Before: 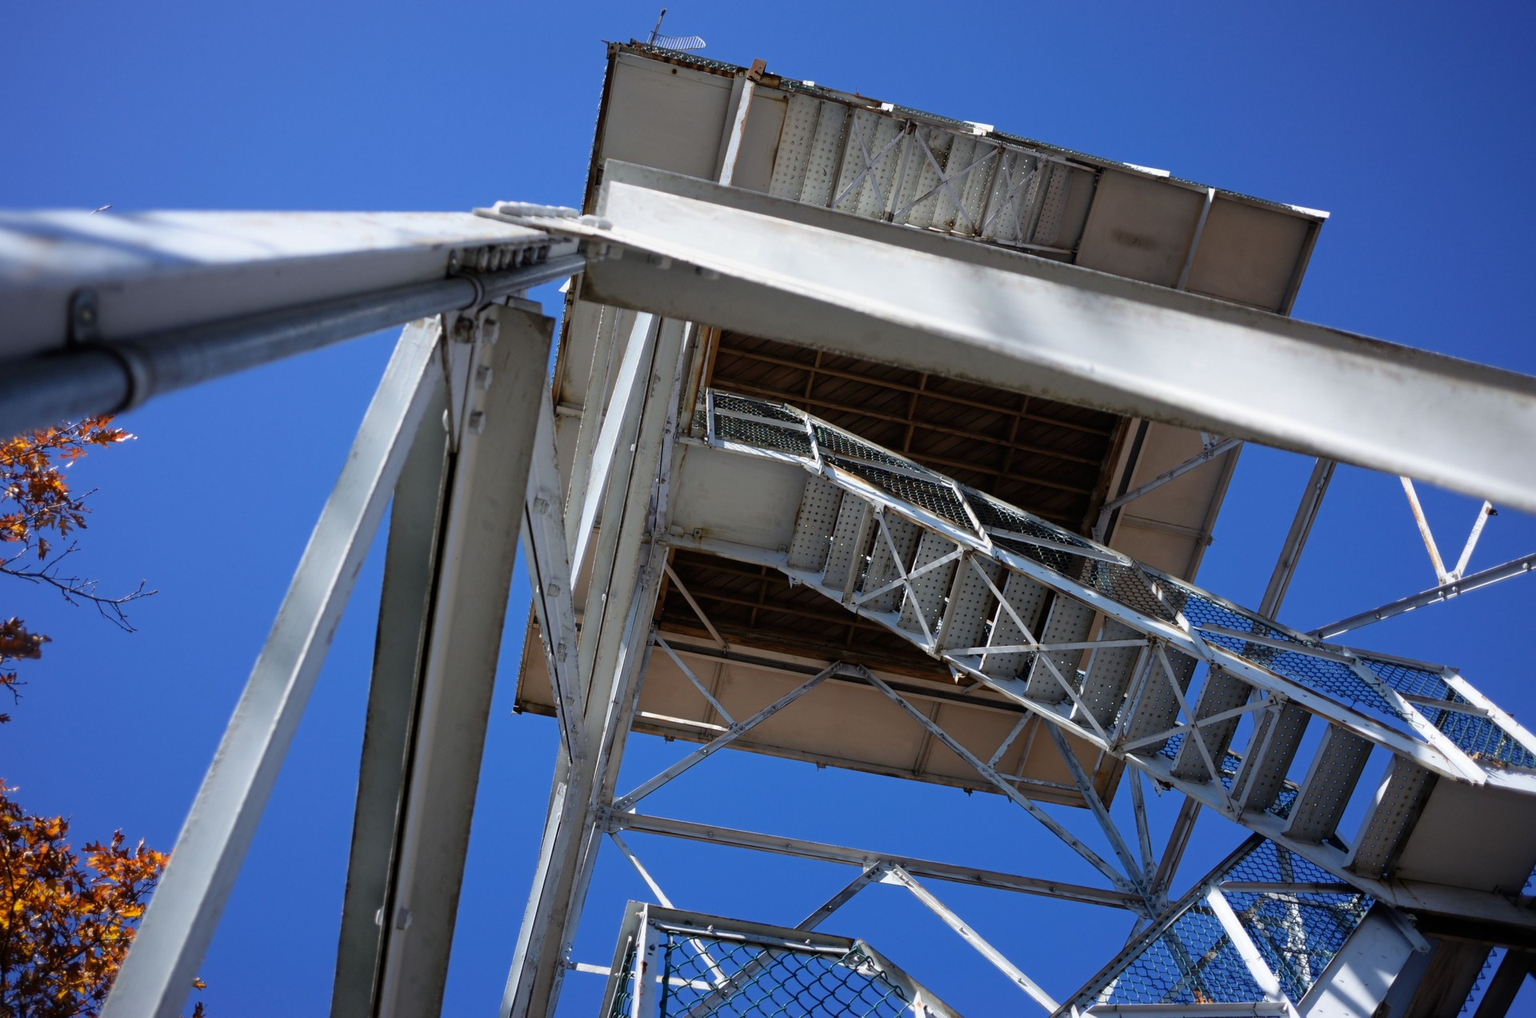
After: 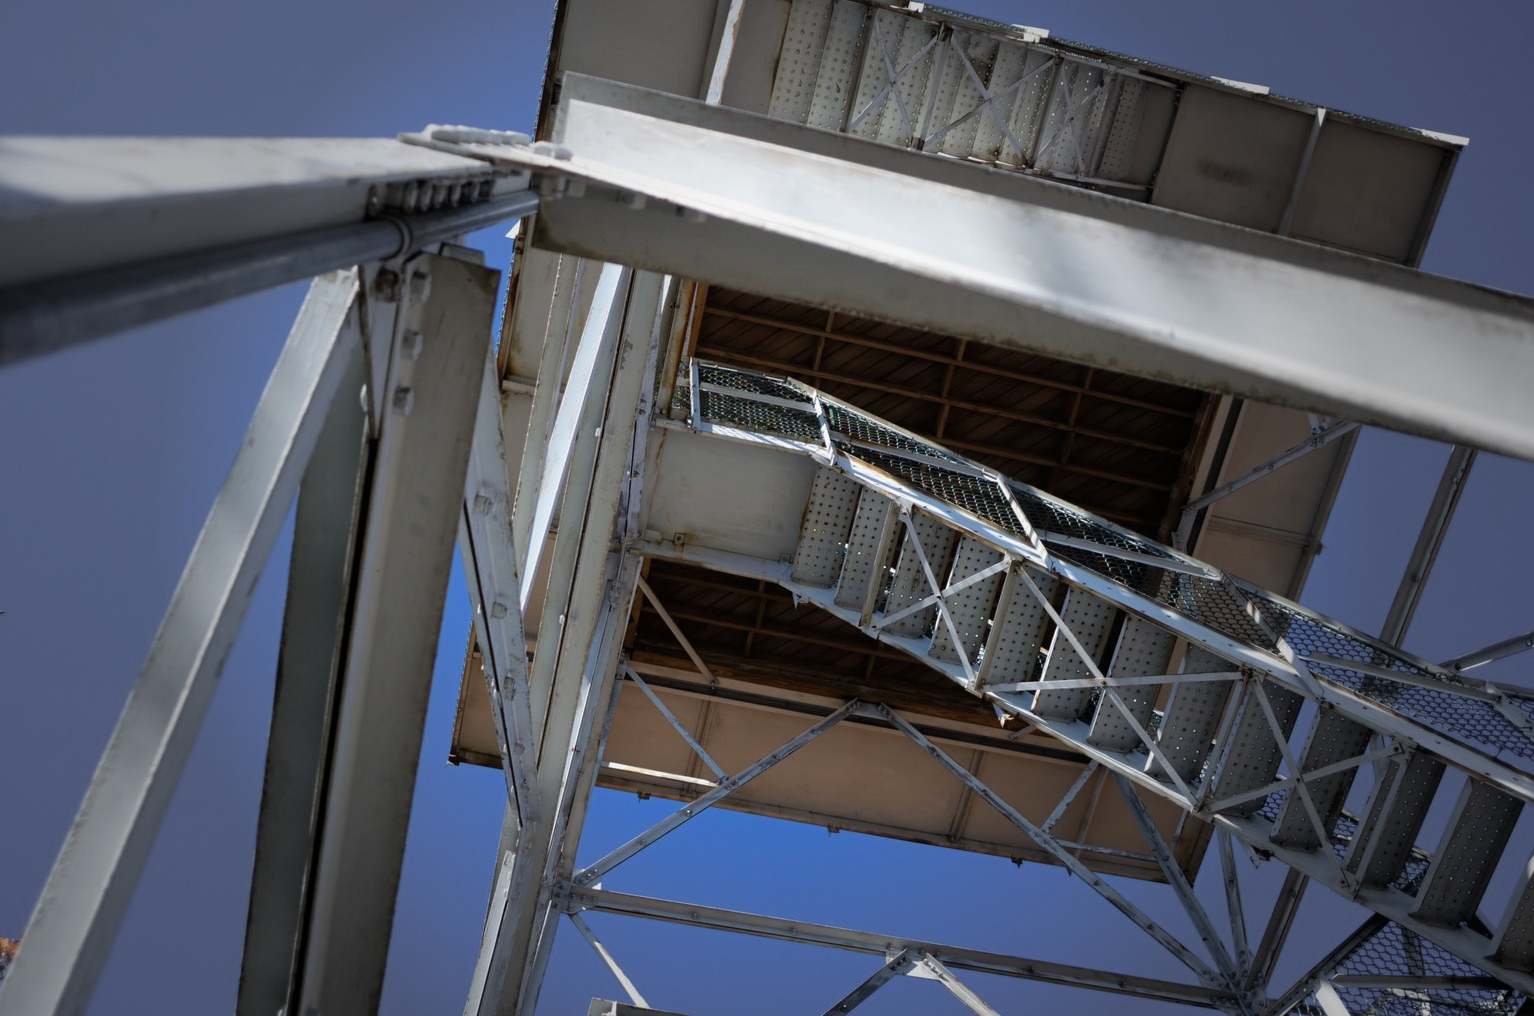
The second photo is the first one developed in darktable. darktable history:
vignetting: fall-off start 40%, fall-off radius 40%
contrast brightness saturation: saturation -0.04
crop and rotate: left 10.071%, top 10.071%, right 10.02%, bottom 10.02%
velvia: strength 15%
